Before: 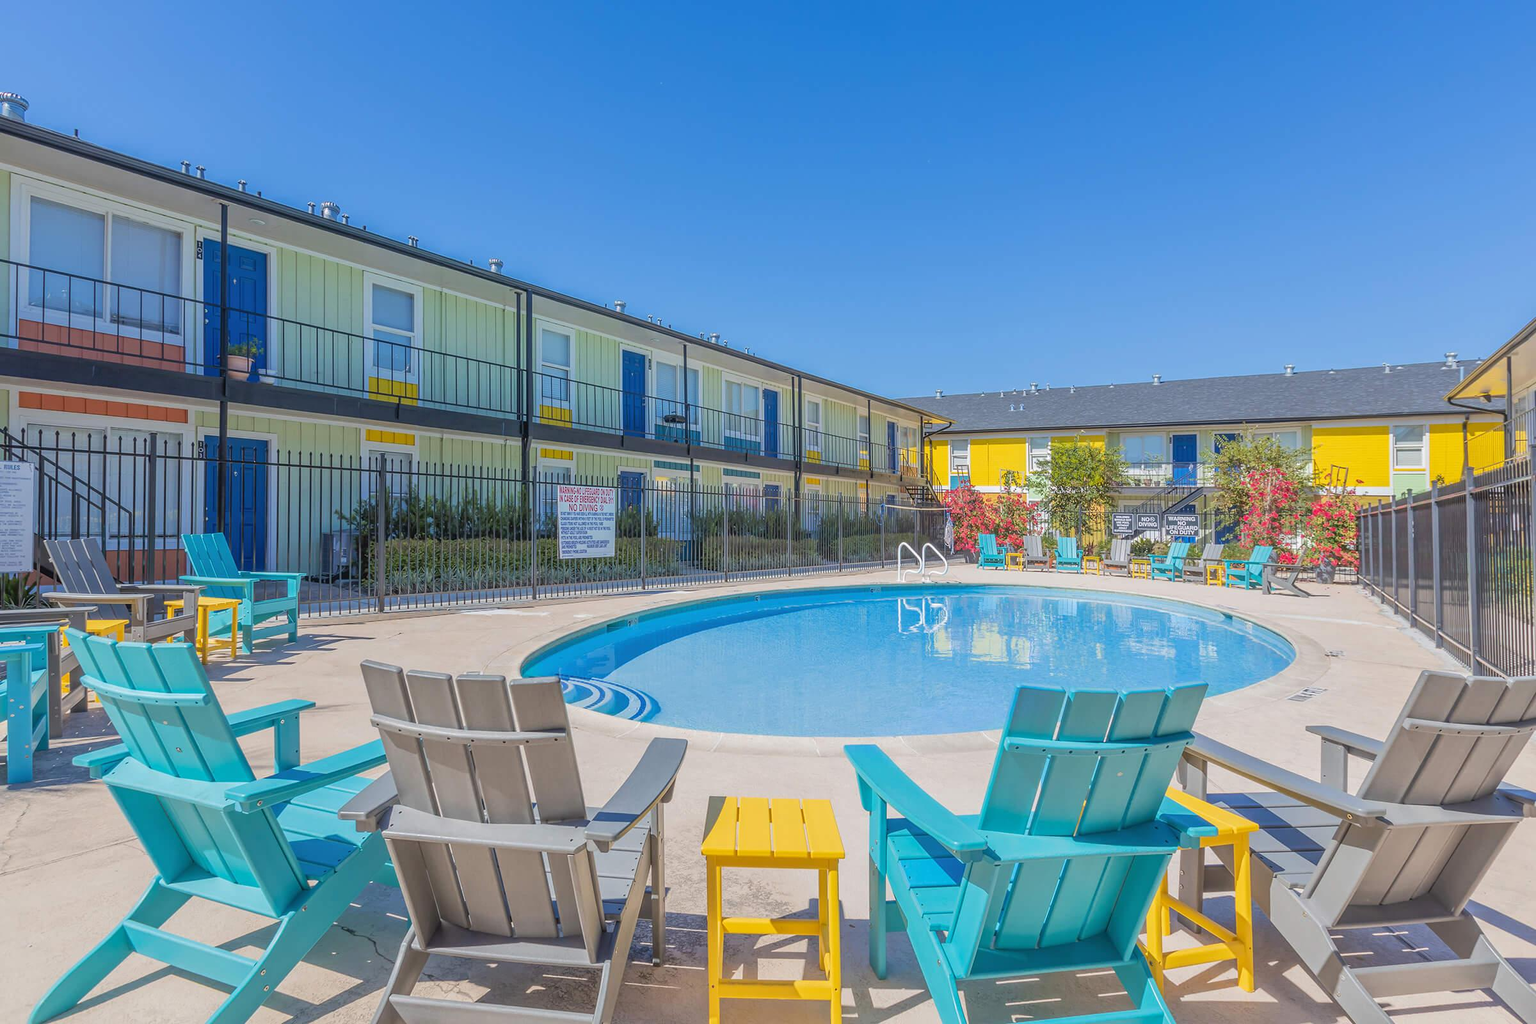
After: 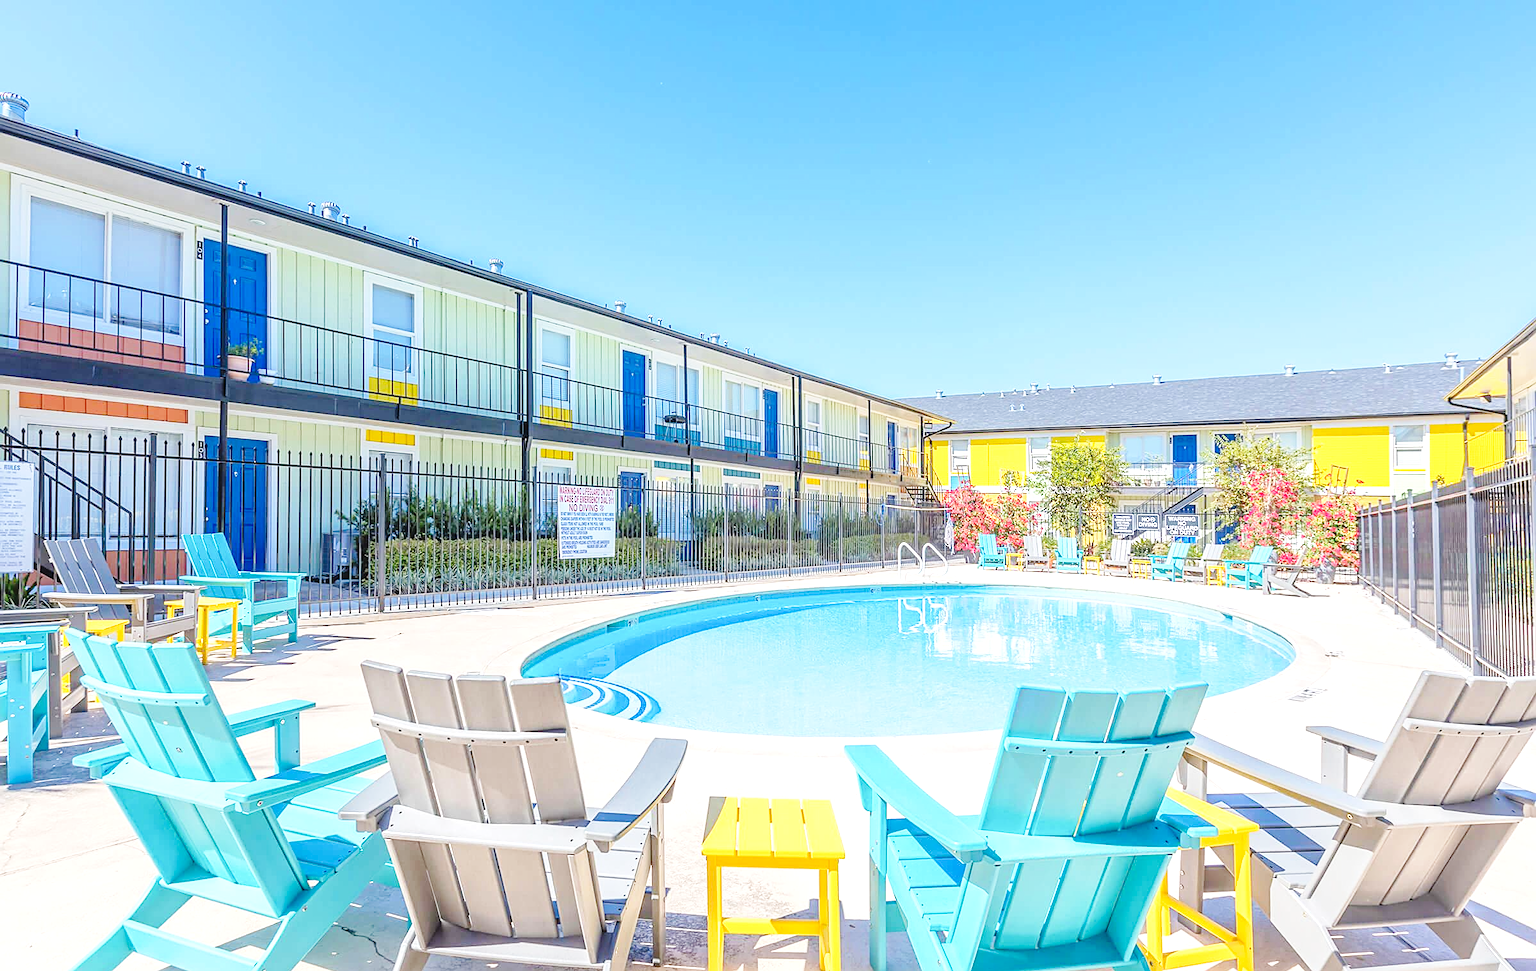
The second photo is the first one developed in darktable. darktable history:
crop and rotate: top 0.008%, bottom 5.087%
base curve: curves: ch0 [(0, 0) (0.036, 0.025) (0.121, 0.166) (0.206, 0.329) (0.605, 0.79) (1, 1)], preserve colors none
tone equalizer: -7 EV 0.191 EV, -6 EV 0.137 EV, -5 EV 0.105 EV, -4 EV 0.072 EV, -2 EV -0.034 EV, -1 EV -0.037 EV, +0 EV -0.054 EV, edges refinement/feathering 500, mask exposure compensation -1.57 EV, preserve details no
sharpen: on, module defaults
exposure: black level correction -0.001, exposure 0.91 EV, compensate highlight preservation false
